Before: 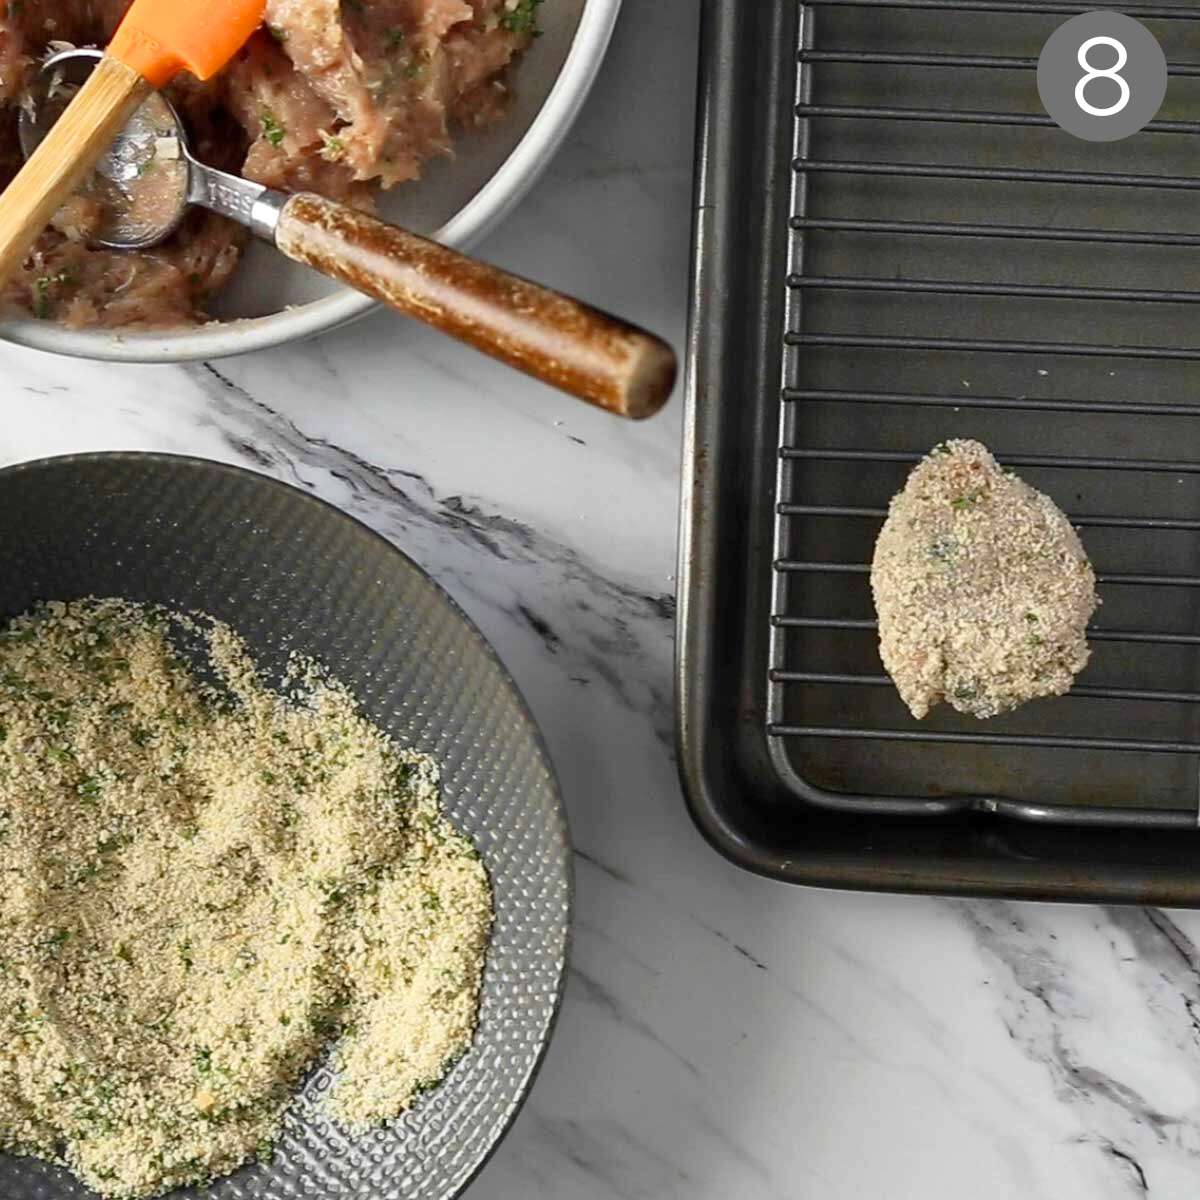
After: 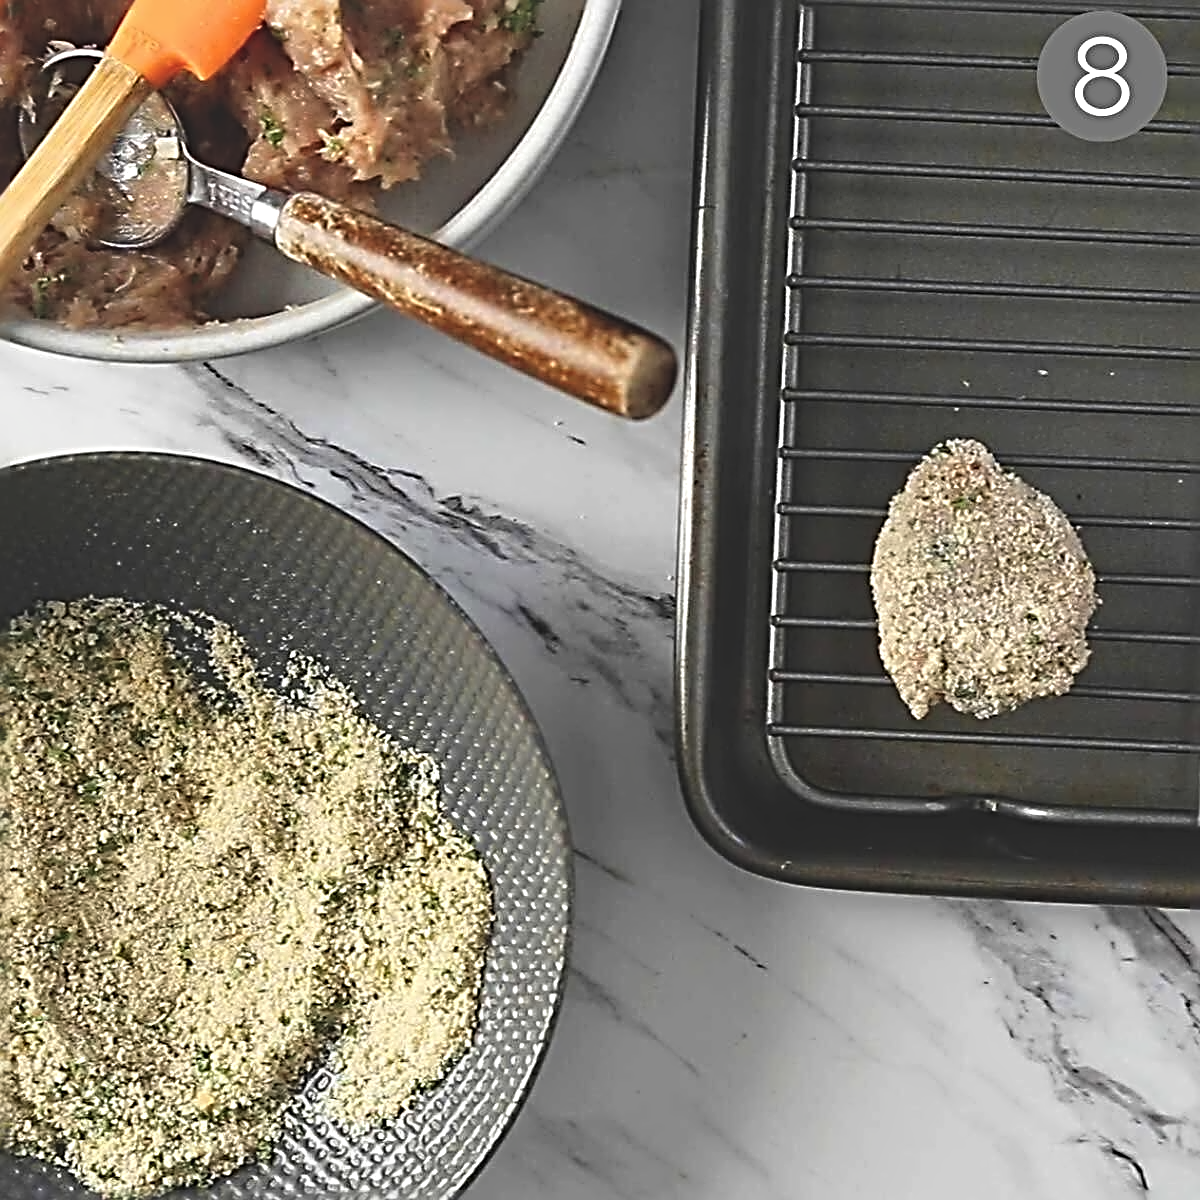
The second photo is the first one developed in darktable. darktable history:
exposure: black level correction -0.022, exposure -0.031 EV, compensate highlight preservation false
sharpen: radius 3.716, amount 0.939
contrast equalizer: y [[0.5, 0.542, 0.583, 0.625, 0.667, 0.708], [0.5 ×6], [0.5 ×6], [0, 0.033, 0.067, 0.1, 0.133, 0.167], [0, 0.05, 0.1, 0.15, 0.2, 0.25]], mix 0.214
